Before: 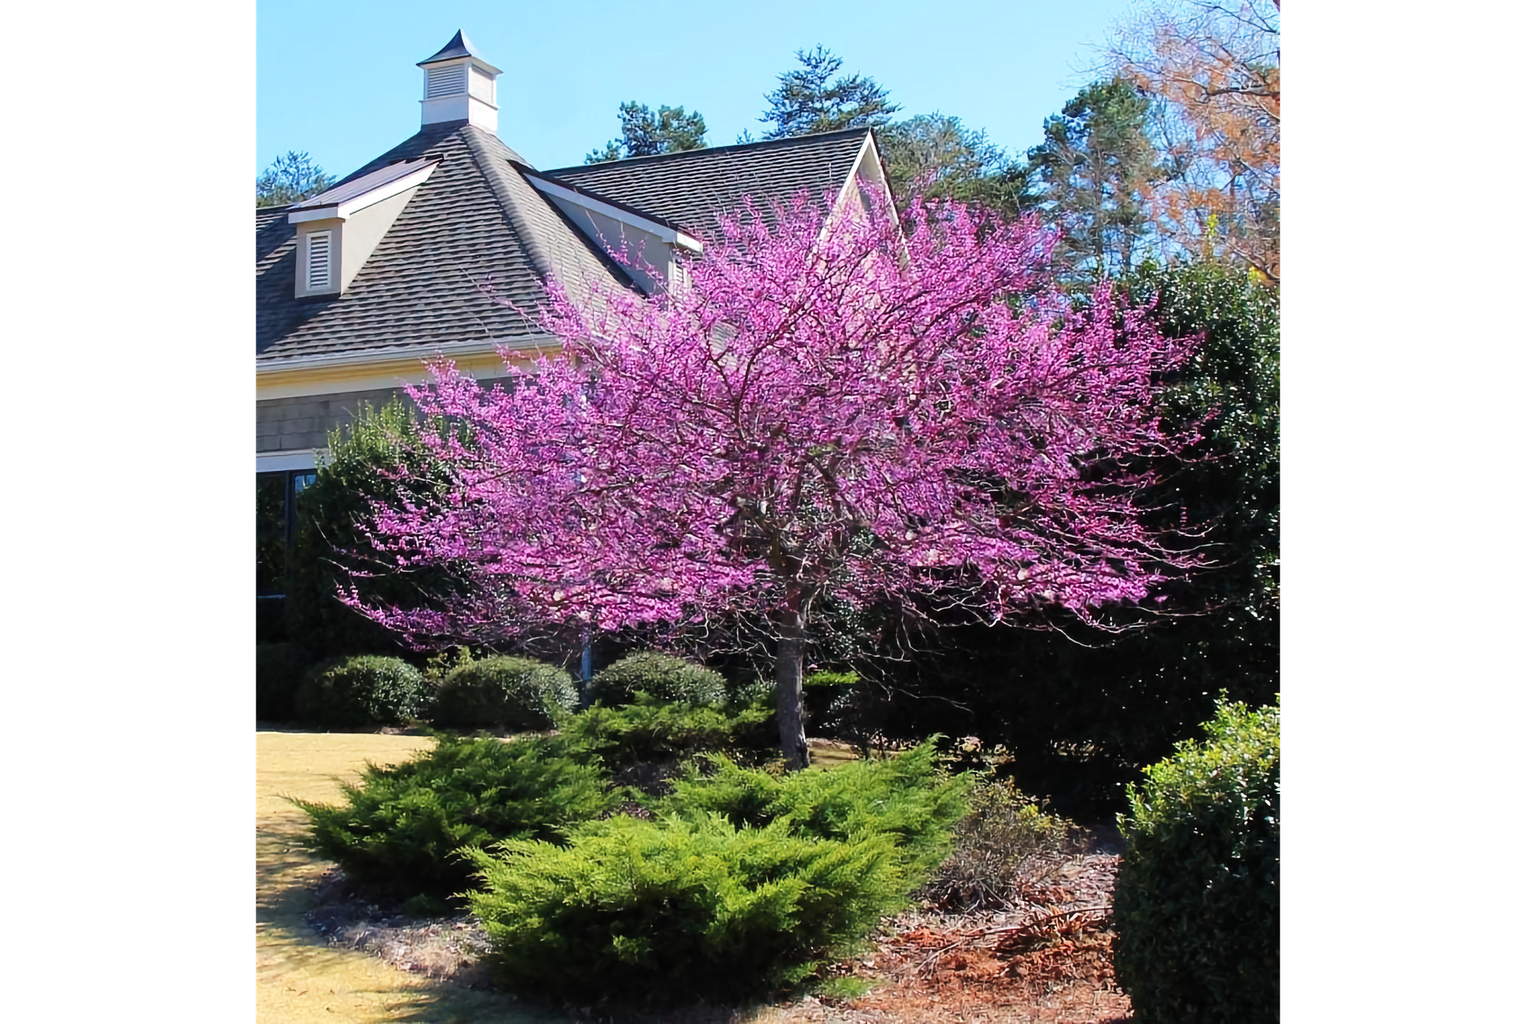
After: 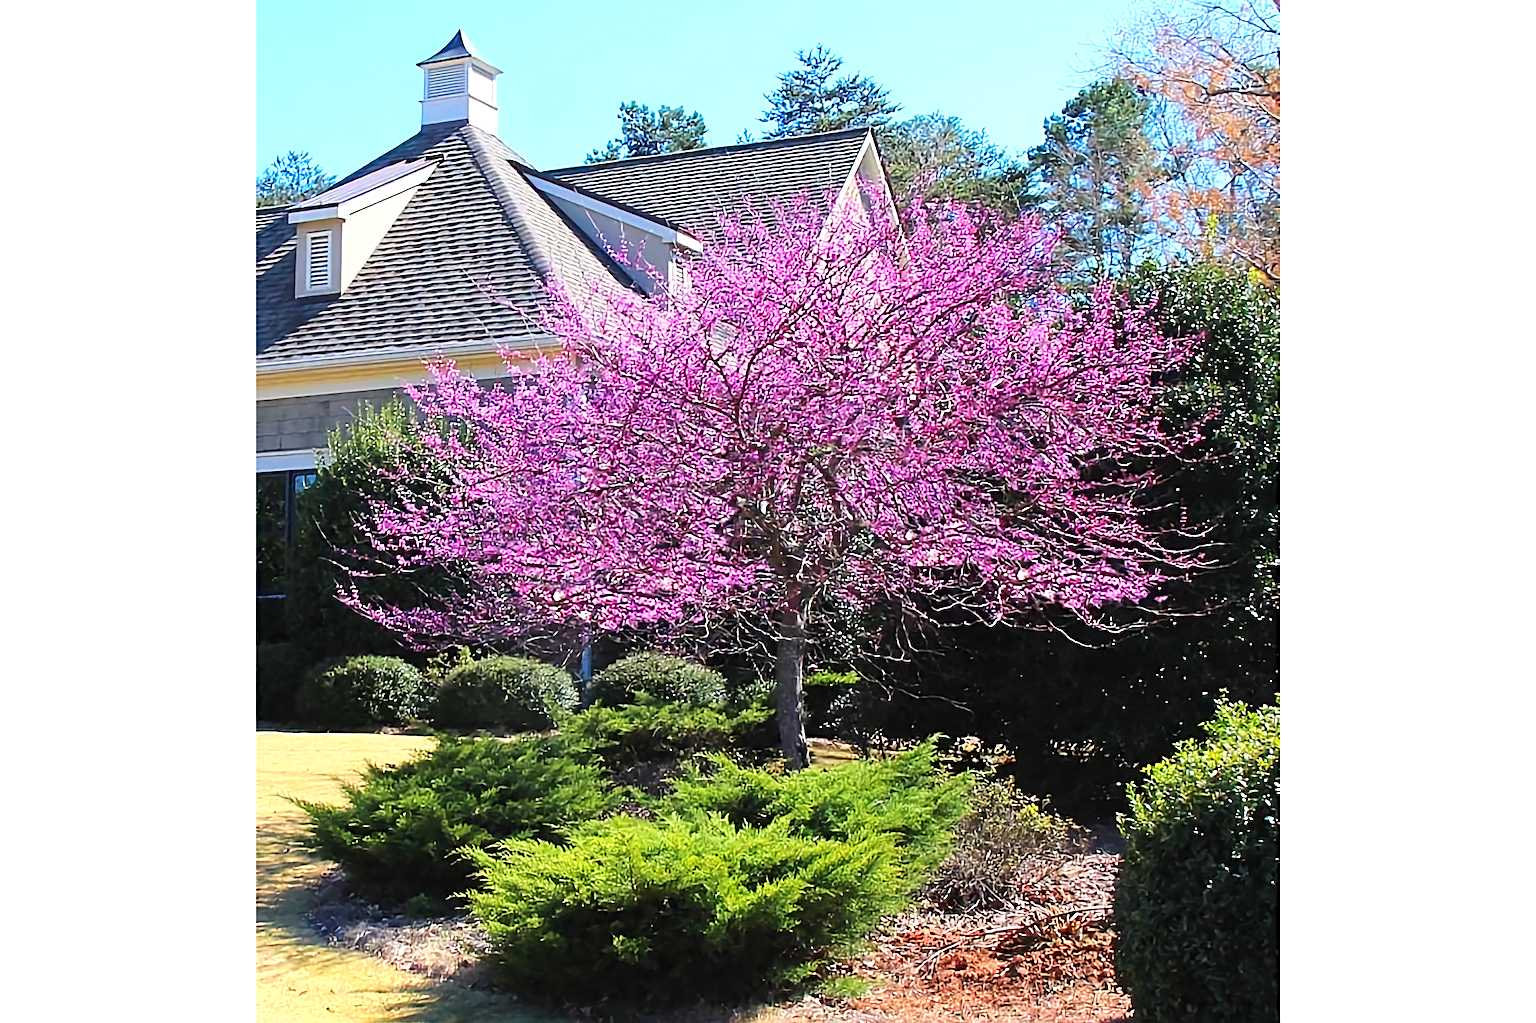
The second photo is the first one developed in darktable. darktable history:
contrast brightness saturation: contrast 0.028, brightness 0.055, saturation 0.13
sharpen: radius 2.547, amount 0.643
exposure: black level correction 0, exposure 0.392 EV, compensate highlight preservation false
